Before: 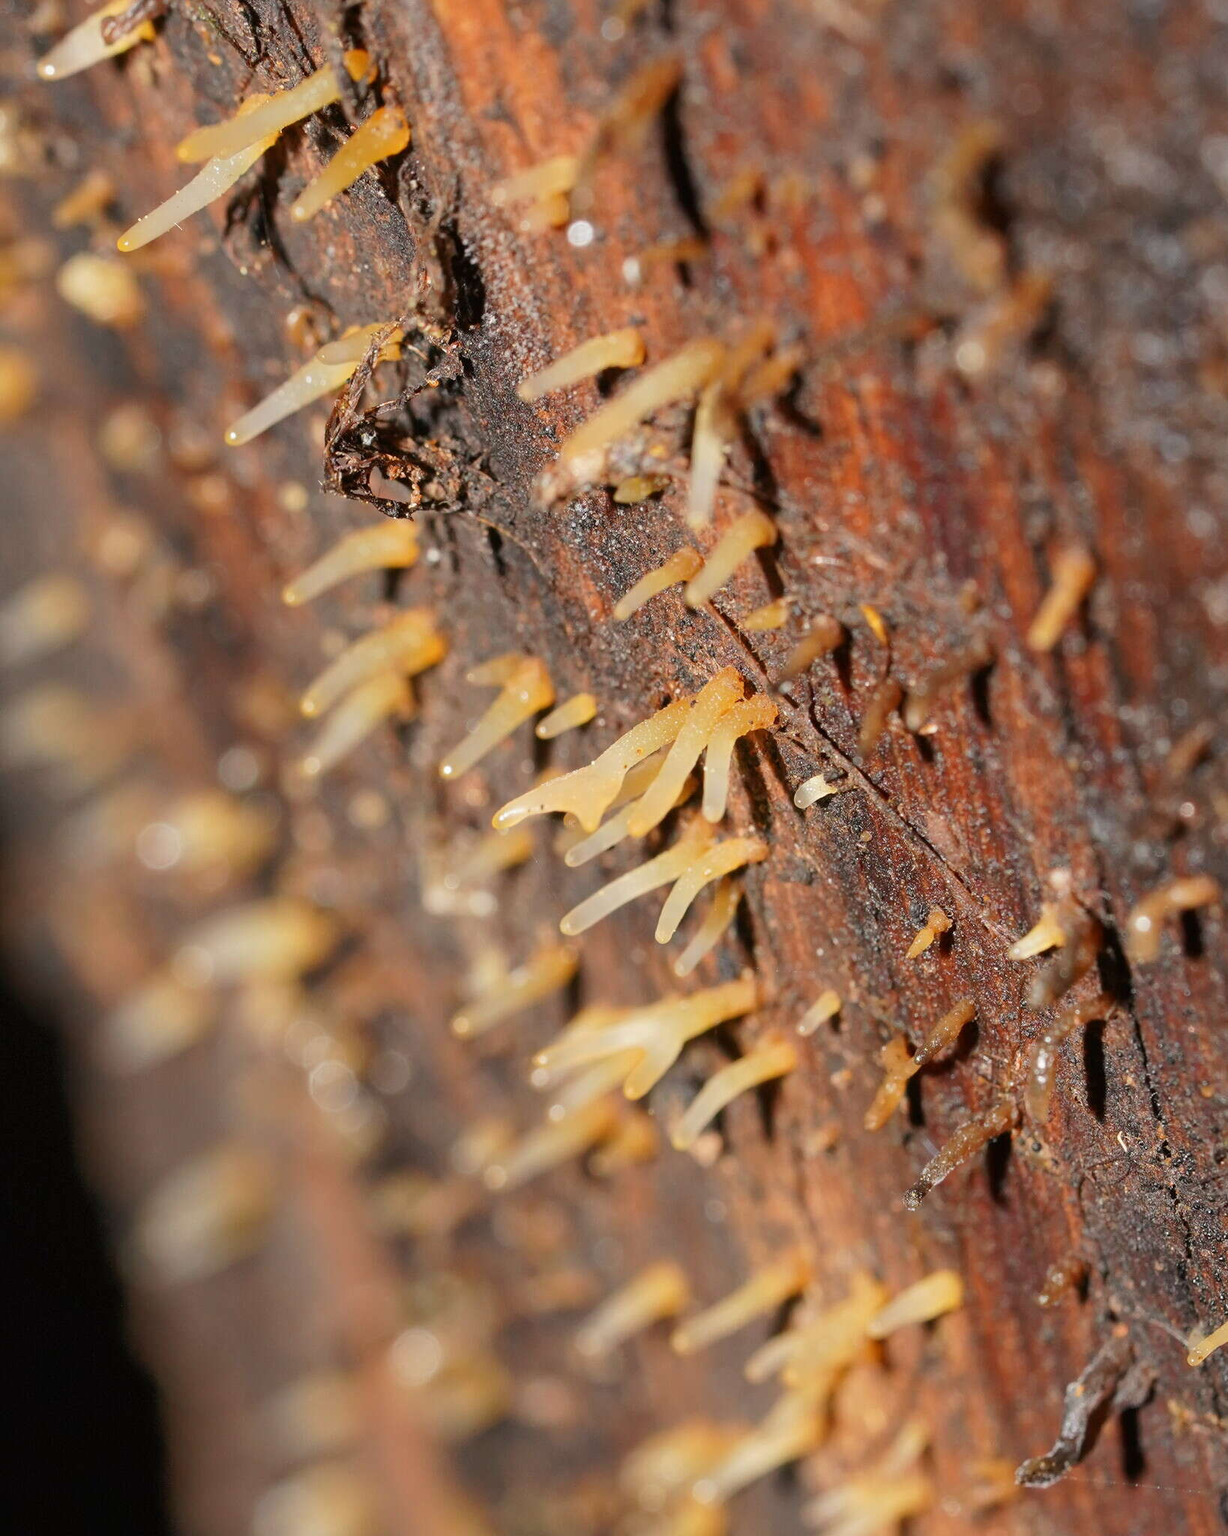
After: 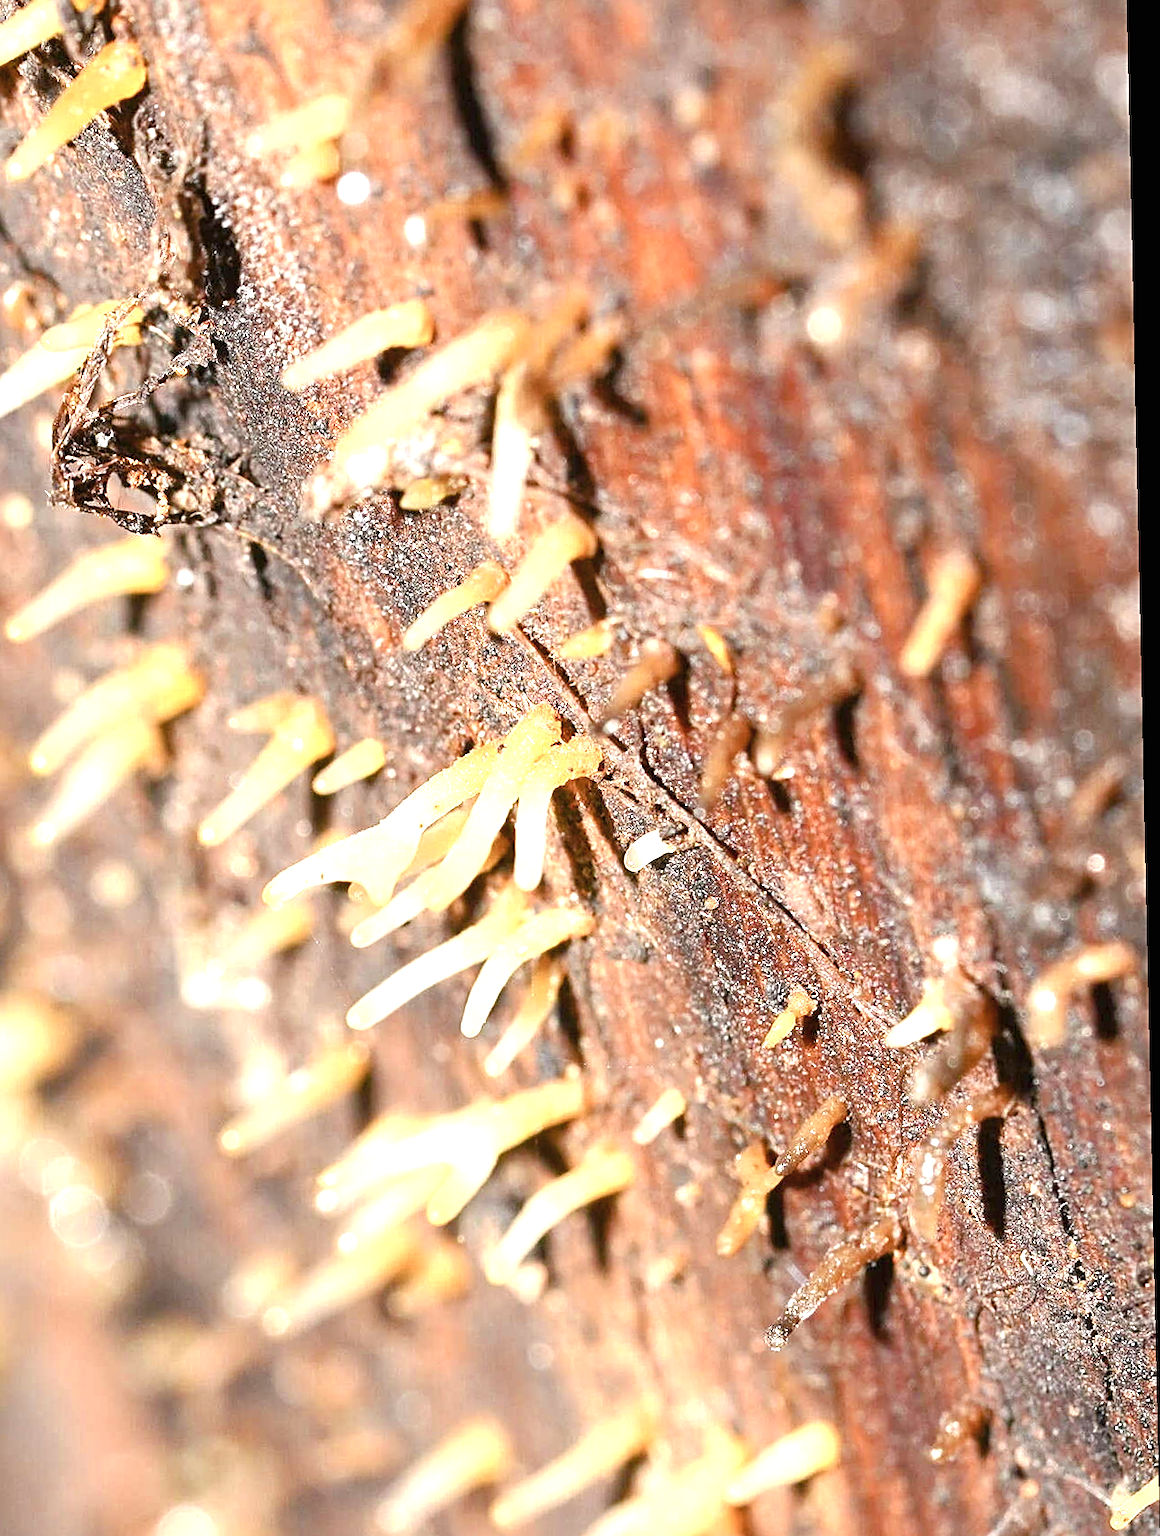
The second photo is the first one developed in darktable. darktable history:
color balance rgb: perceptual saturation grading › global saturation 20%, perceptual saturation grading › highlights -25%, perceptual saturation grading › shadows 25%
color zones: curves: ch0 [(0.068, 0.464) (0.25, 0.5) (0.48, 0.508) (0.75, 0.536) (0.886, 0.476) (0.967, 0.456)]; ch1 [(0.066, 0.456) (0.25, 0.5) (0.616, 0.508) (0.746, 0.56) (0.934, 0.444)]
crop: left 23.095%, top 5.827%, bottom 11.854%
sharpen: on, module defaults
color correction: saturation 0.8
rotate and perspective: rotation -1.24°, automatic cropping off
exposure: black level correction 0, exposure 1.5 EV, compensate highlight preservation false
